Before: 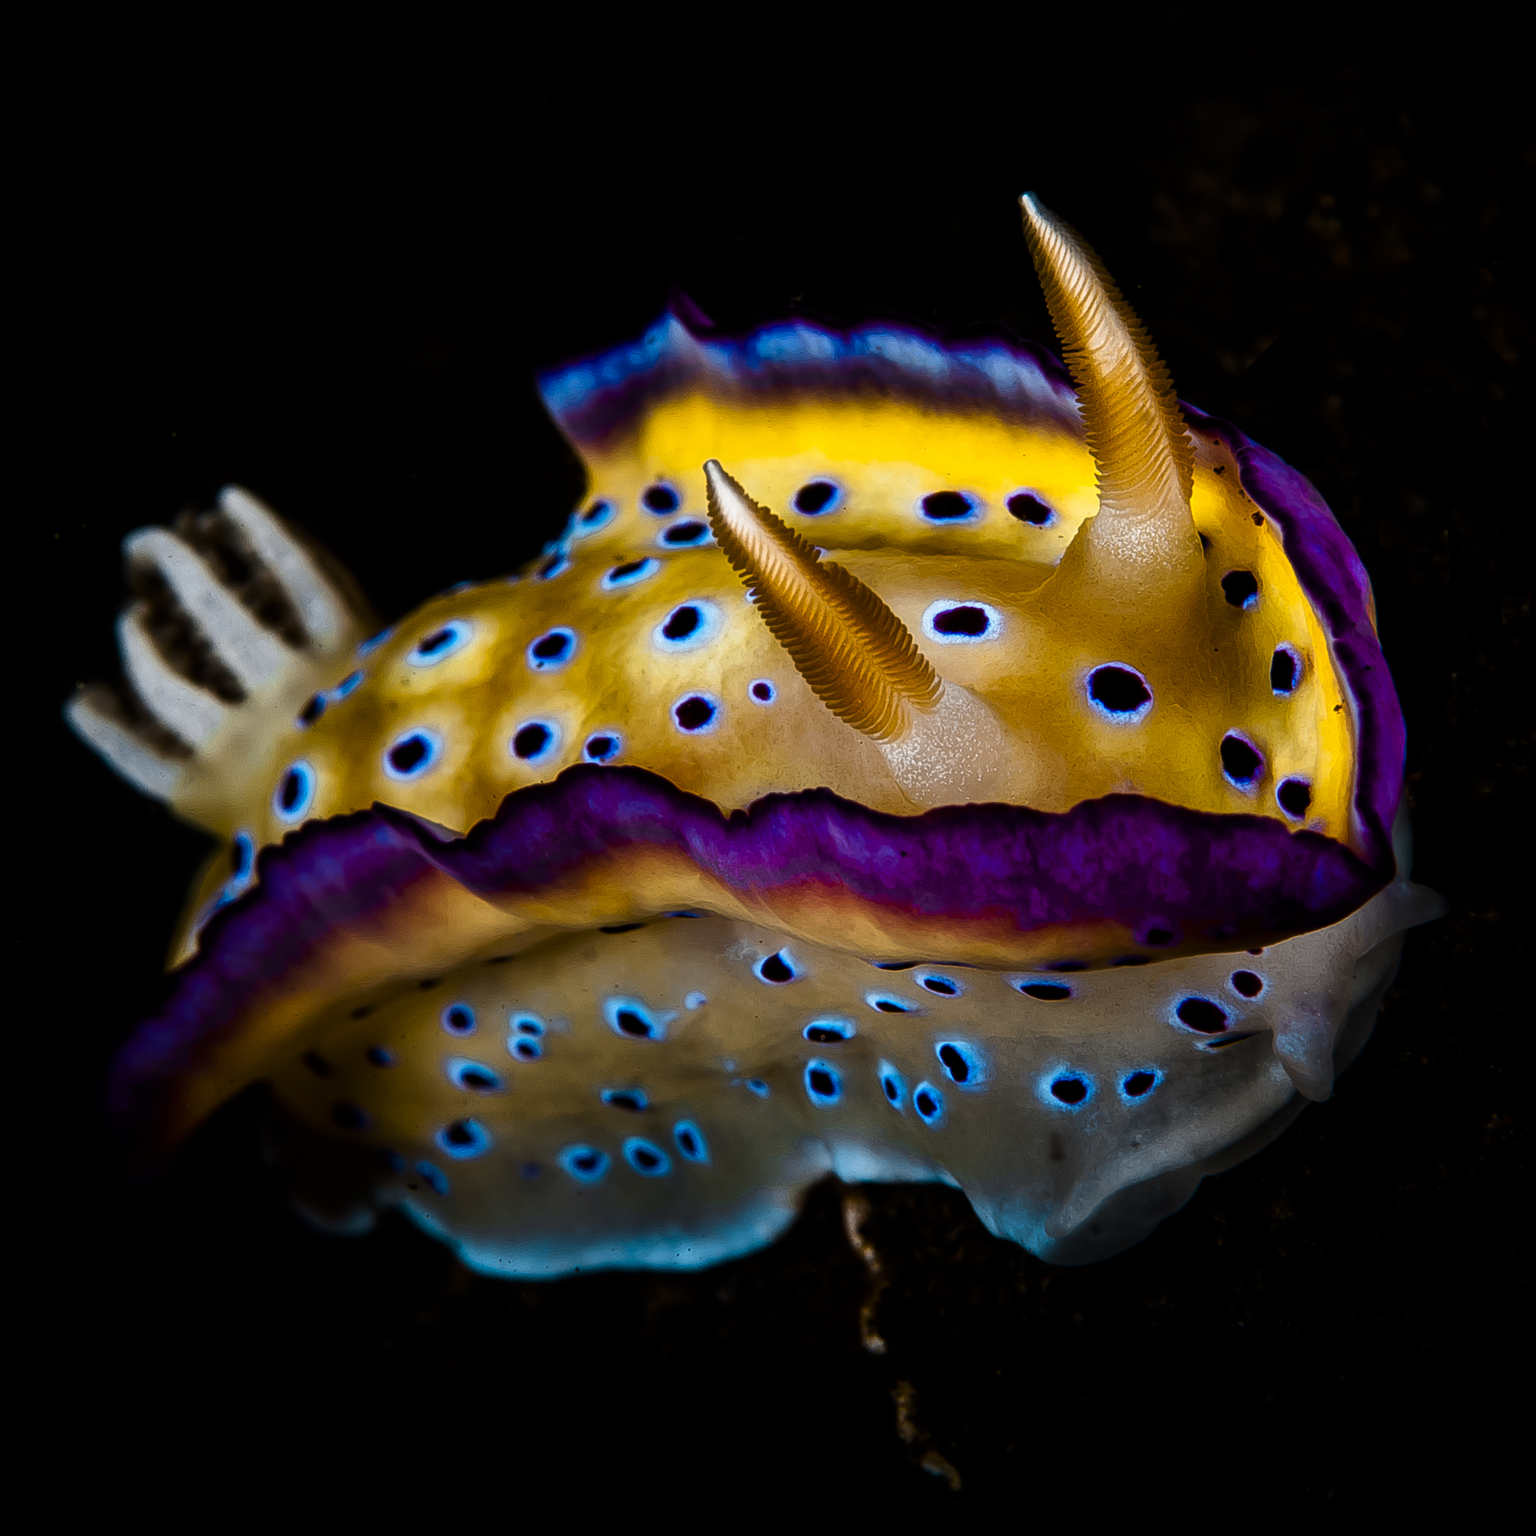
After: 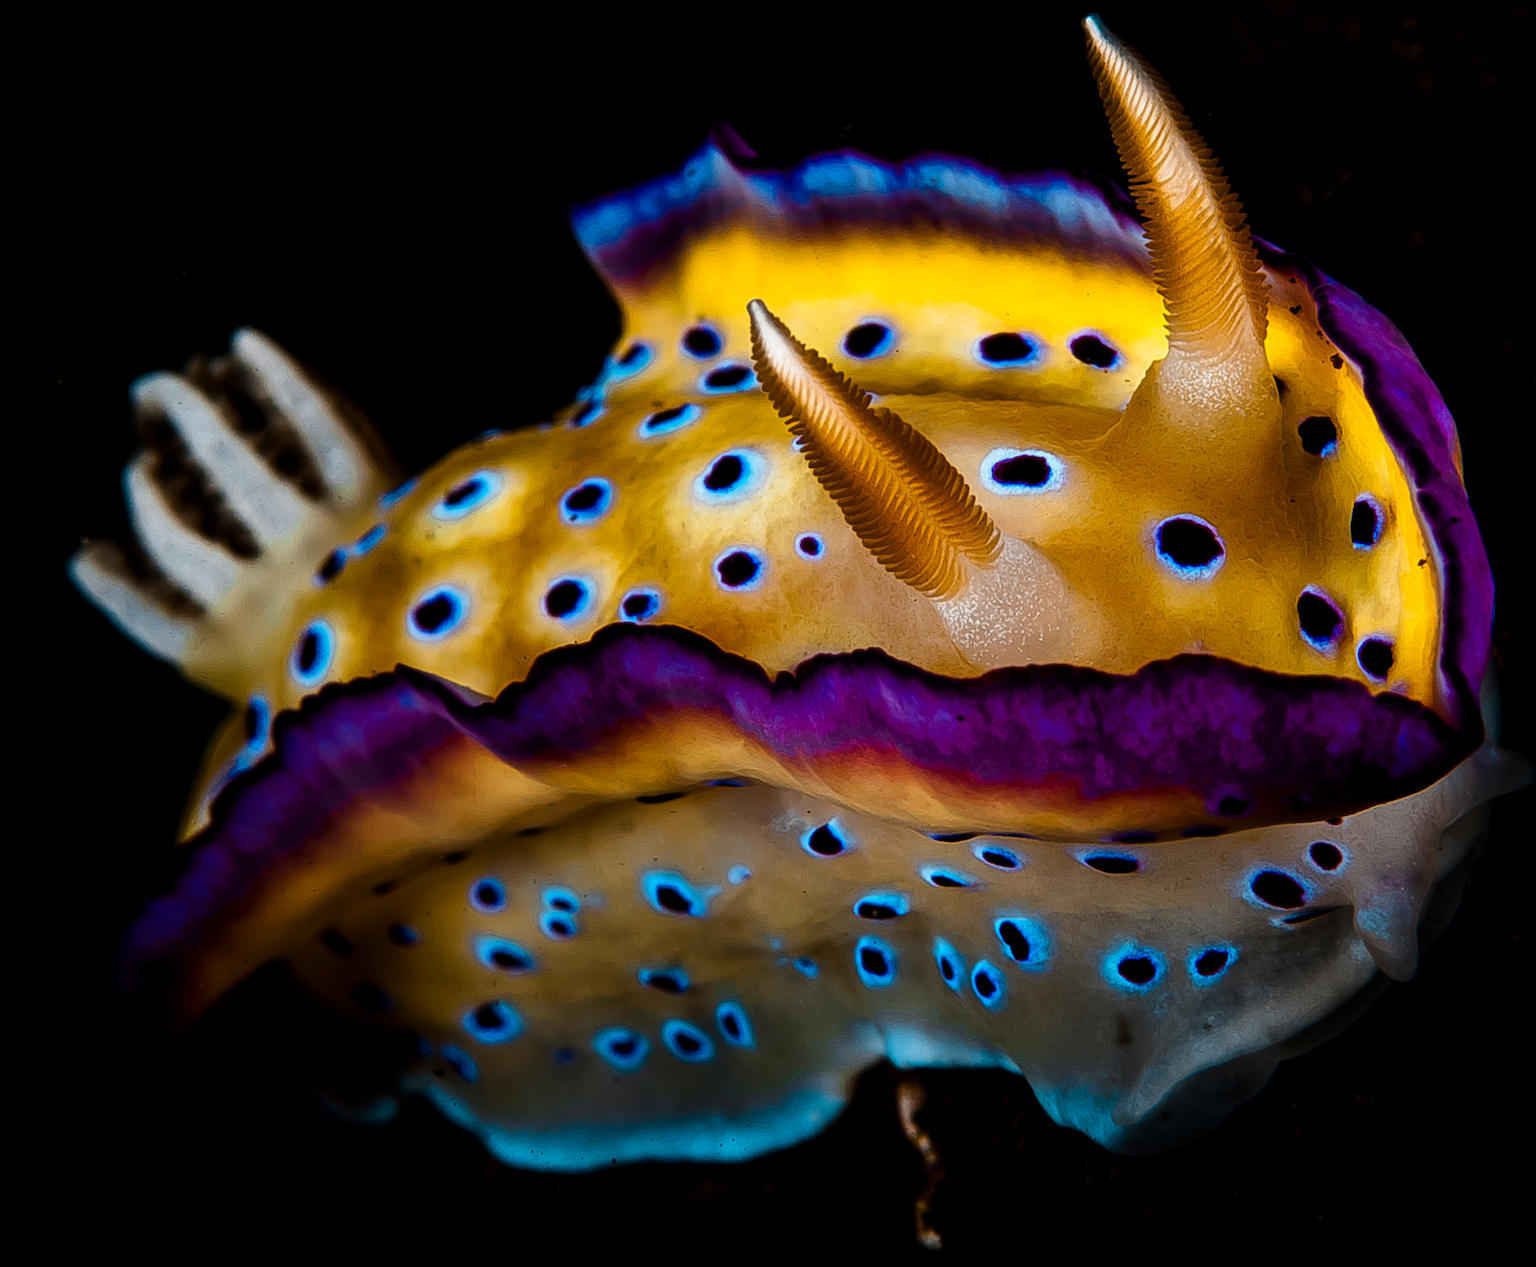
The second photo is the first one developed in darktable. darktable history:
crop and rotate: angle 0.08°, top 11.613%, right 5.815%, bottom 10.677%
